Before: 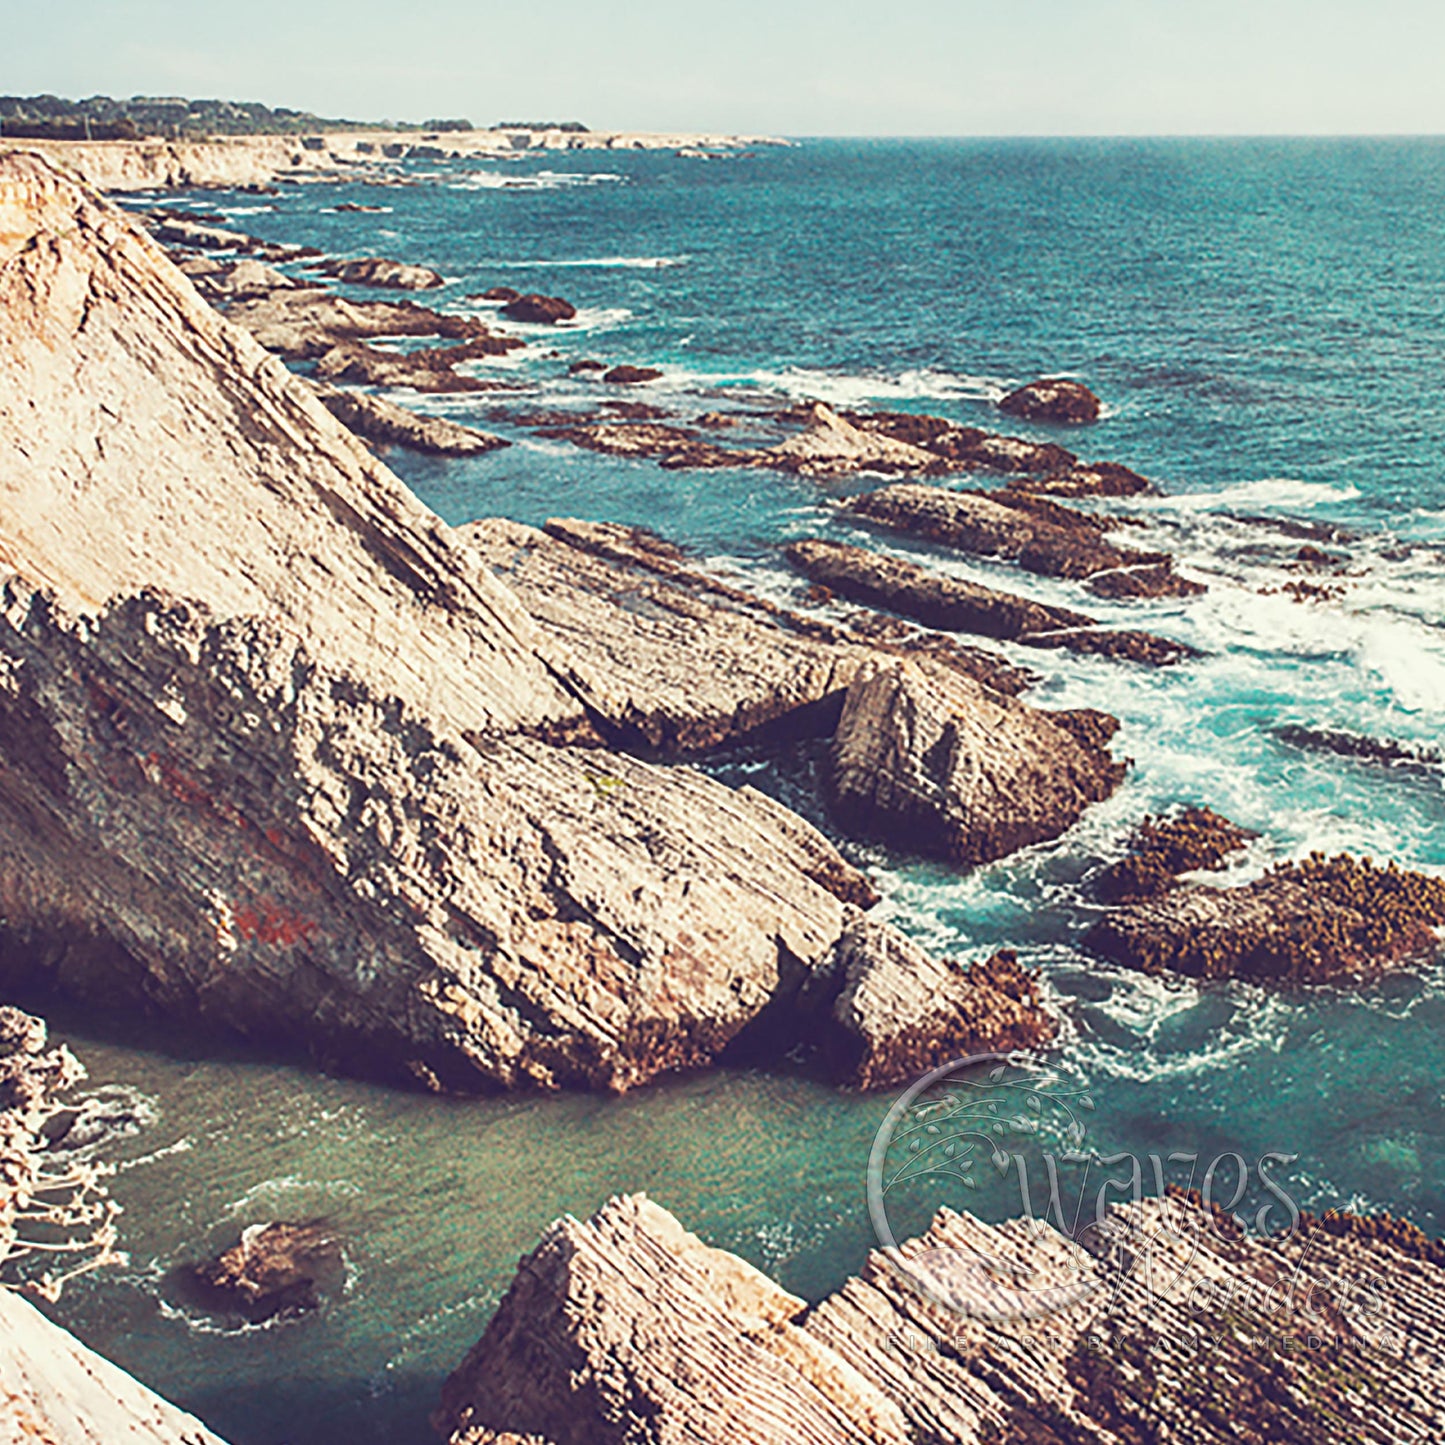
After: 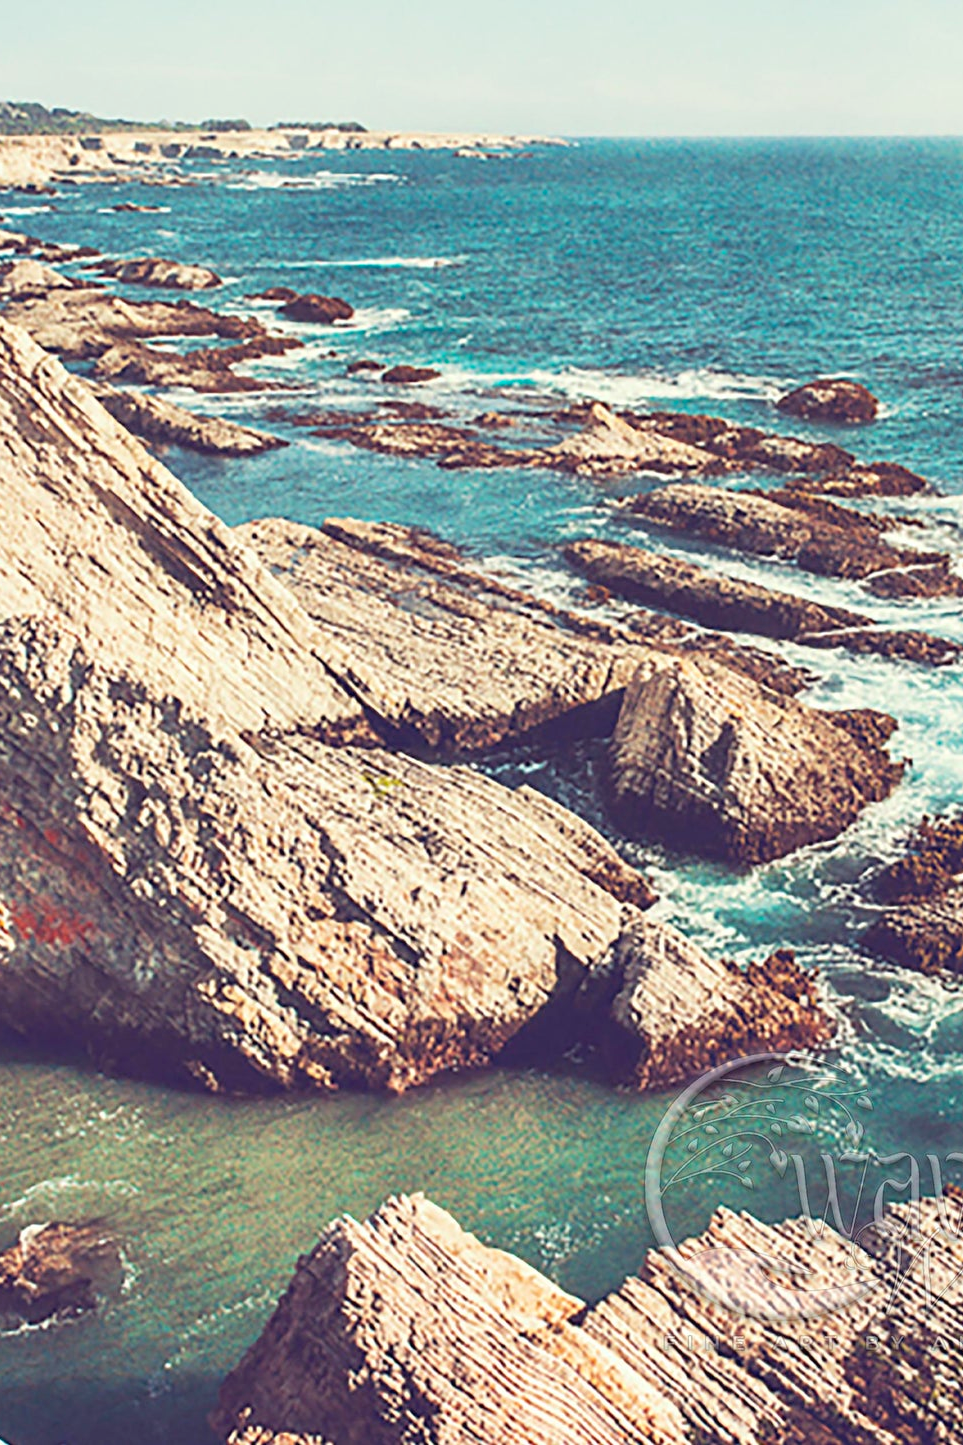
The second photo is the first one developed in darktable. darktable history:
crop: left 15.419%, right 17.914%
contrast brightness saturation: contrast 0.07, brightness 0.08, saturation 0.18
